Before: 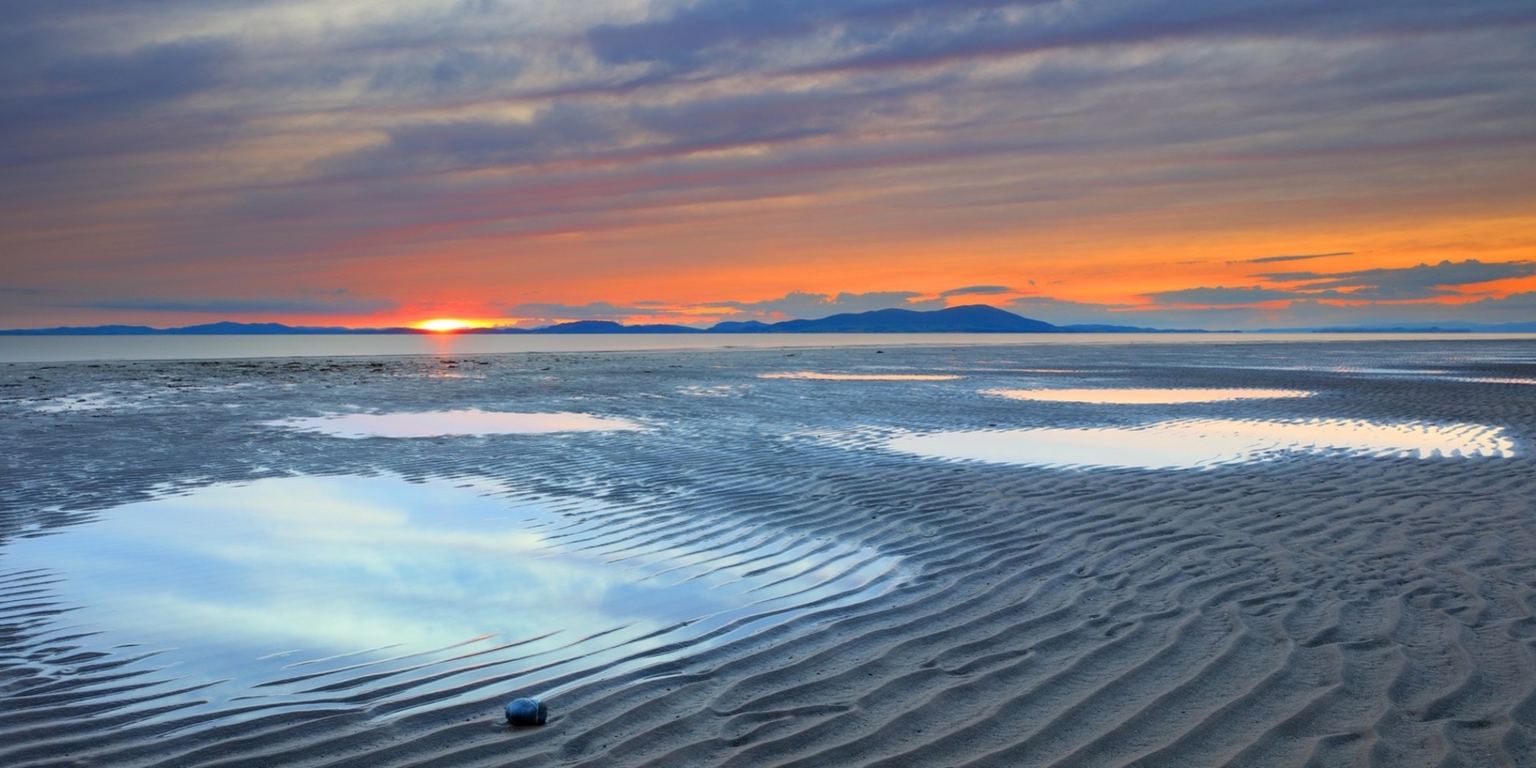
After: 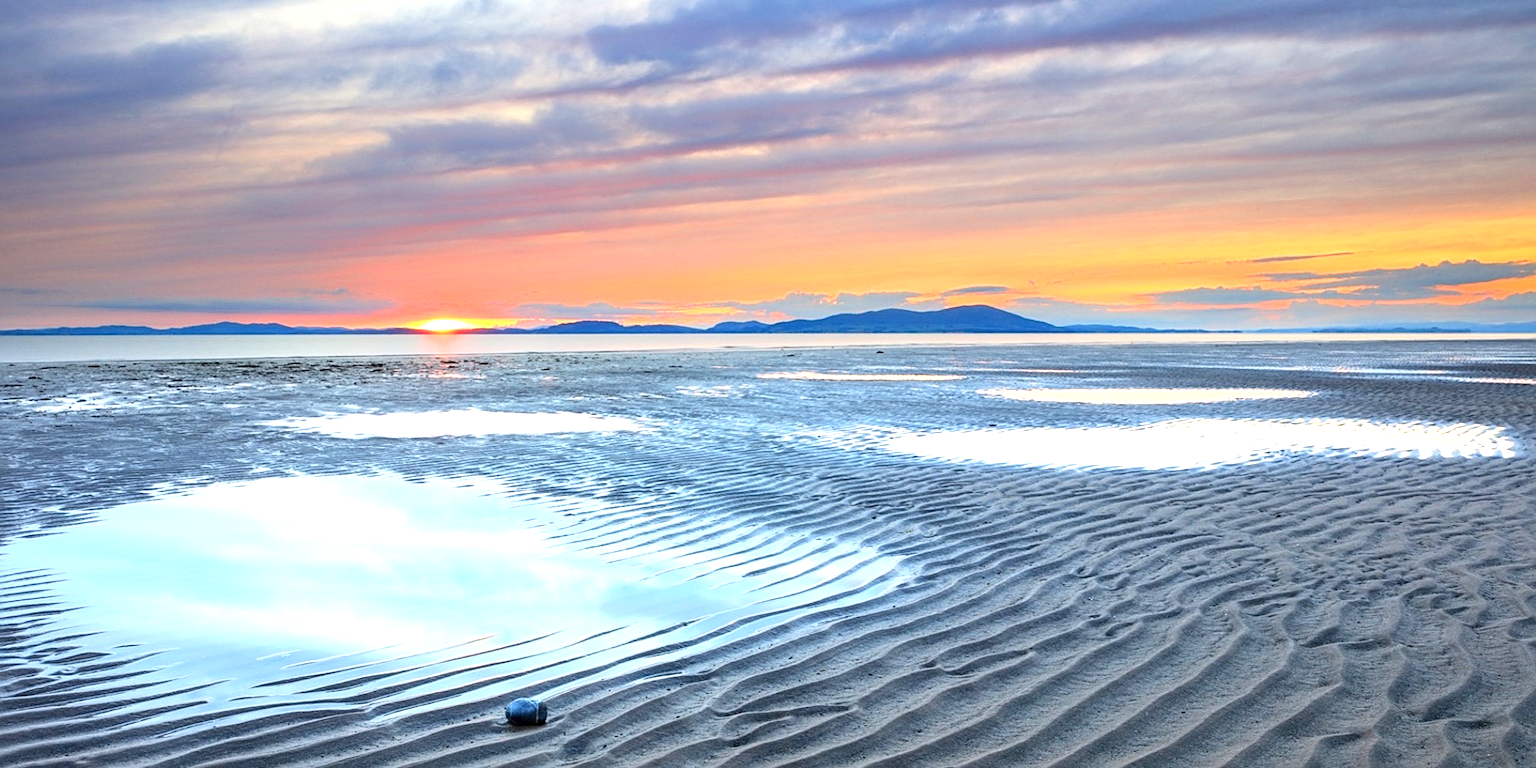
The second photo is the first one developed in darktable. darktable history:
levels: white 90.73%
sharpen: on, module defaults
exposure: black level correction 0, exposure 0.934 EV, compensate highlight preservation false
contrast brightness saturation: contrast 0.152, brightness 0.043
local contrast: on, module defaults
